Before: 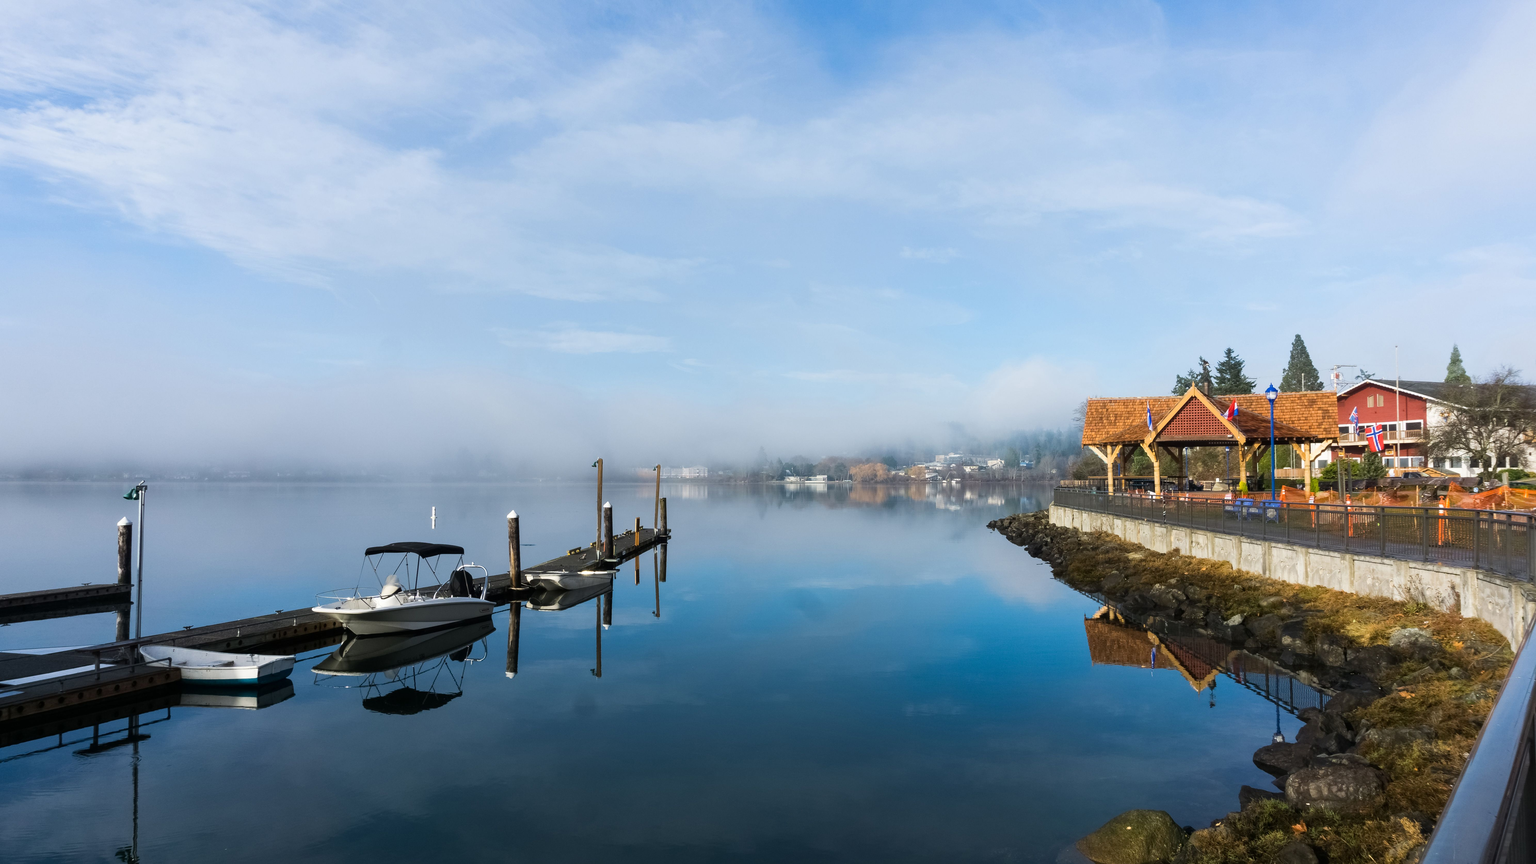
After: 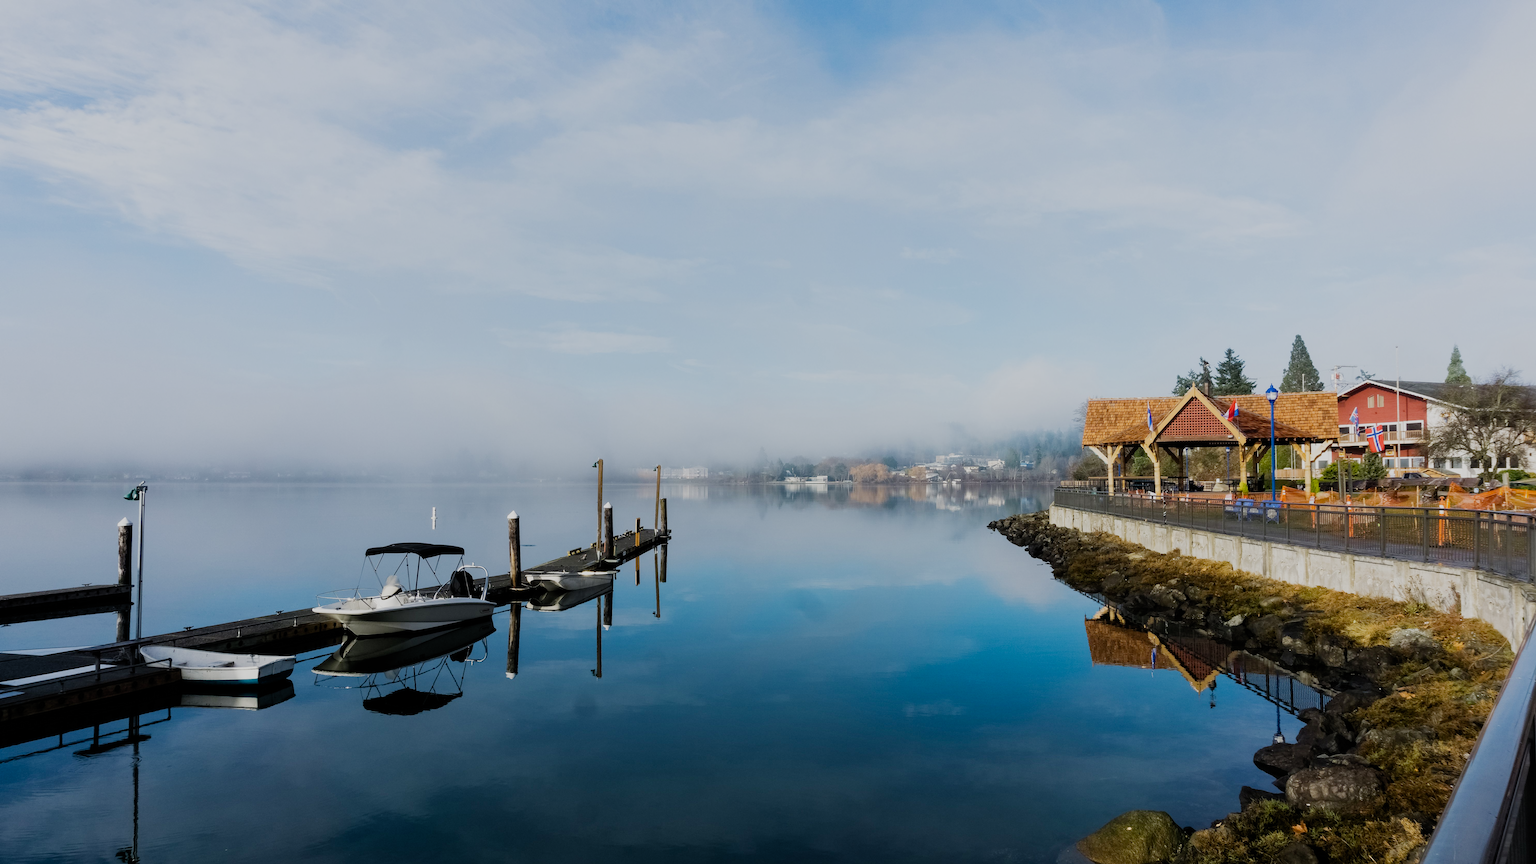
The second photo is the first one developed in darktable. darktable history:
filmic rgb: black relative exposure -7.65 EV, white relative exposure 4.56 EV, hardness 3.61, preserve chrominance no, color science v4 (2020), contrast in shadows soft, contrast in highlights soft
